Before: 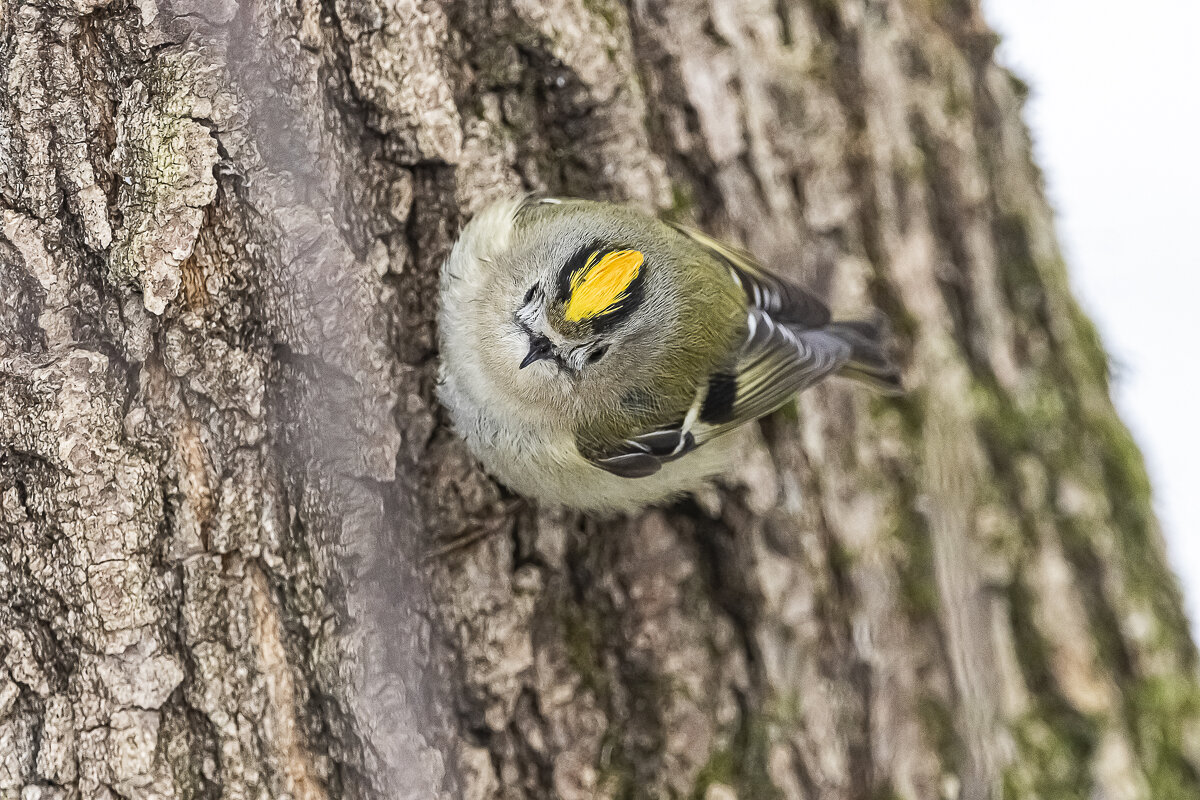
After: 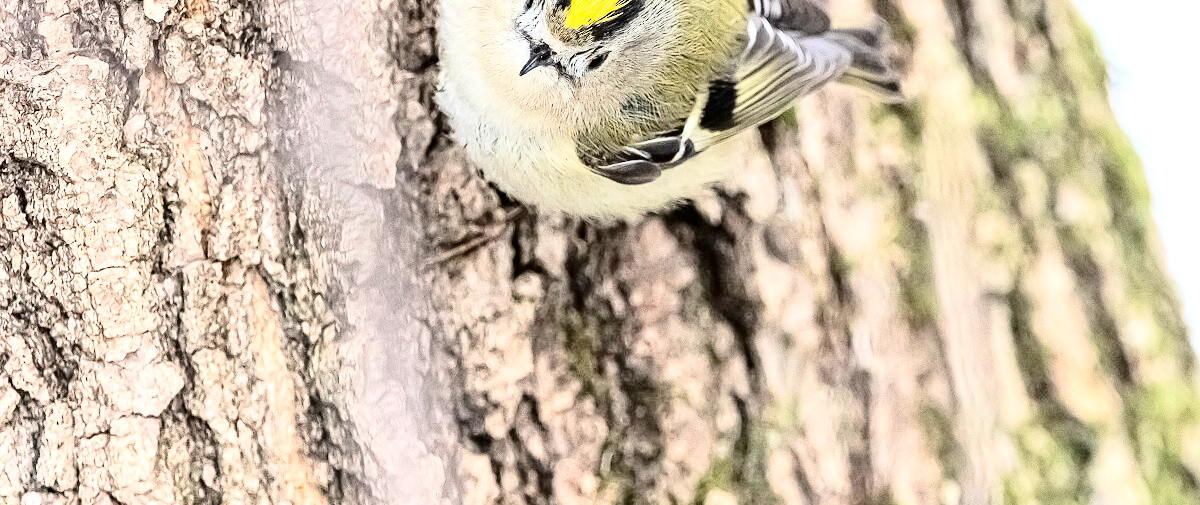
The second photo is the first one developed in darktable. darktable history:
crop and rotate: top 36.756%
exposure: black level correction 0, exposure 0.499 EV, compensate highlight preservation false
tone curve: curves: ch0 [(0, 0) (0.004, 0) (0.133, 0.071) (0.325, 0.456) (0.832, 0.957) (1, 1)], color space Lab, independent channels, preserve colors none
